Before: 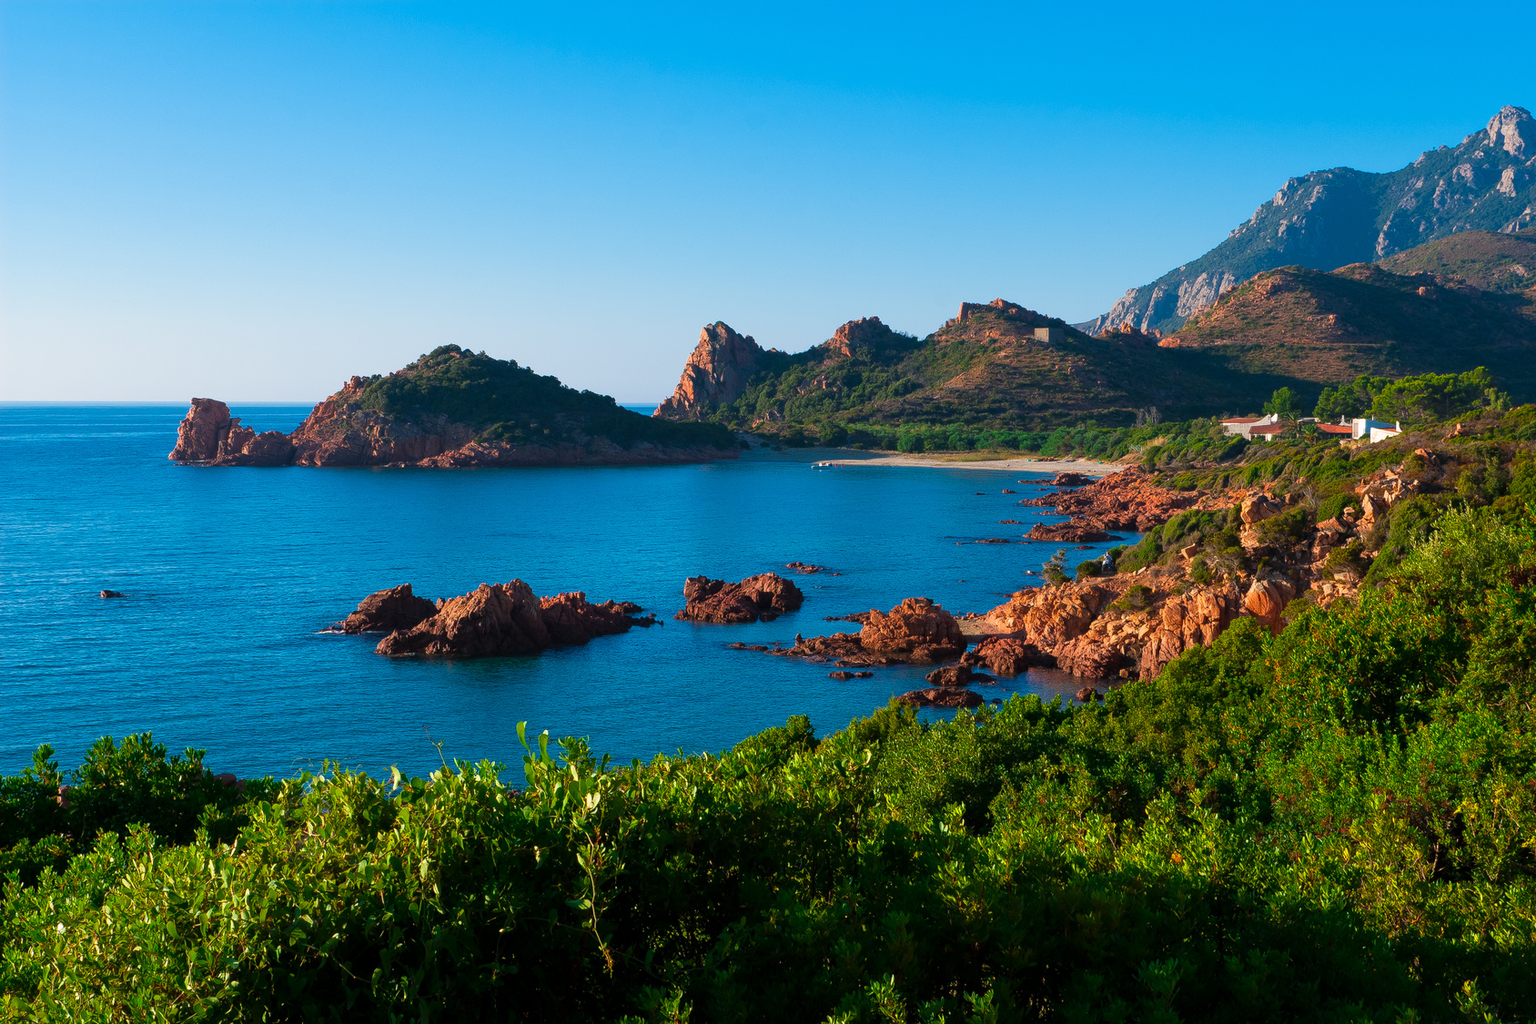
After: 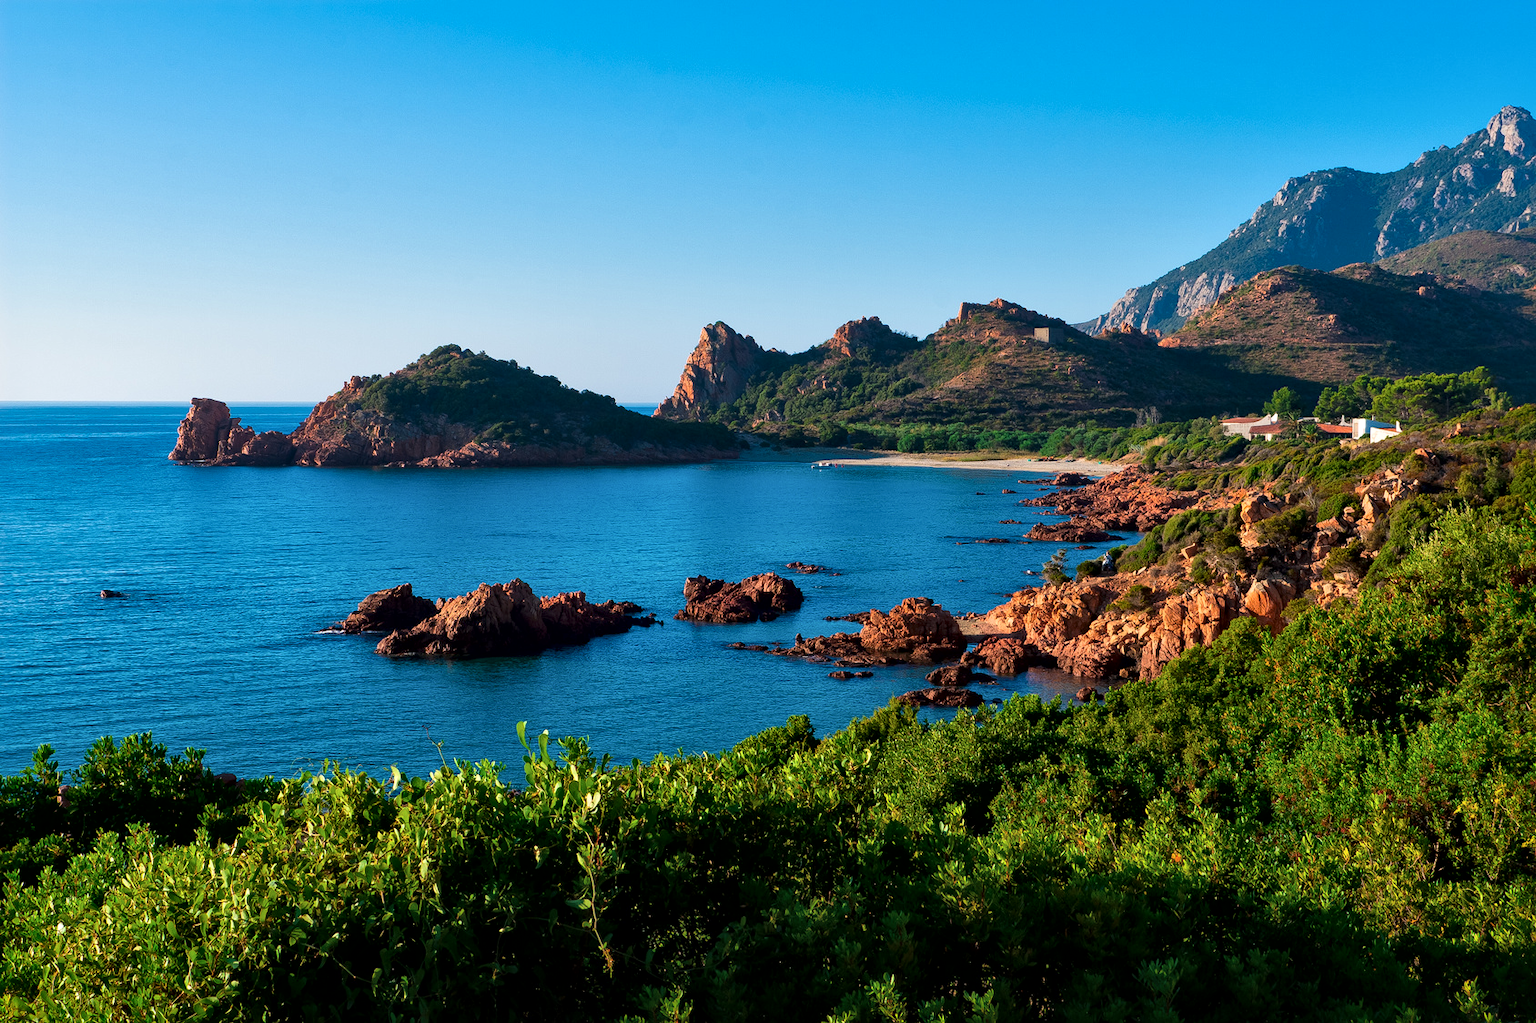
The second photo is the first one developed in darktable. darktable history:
local contrast: mode bilateral grid, contrast 25, coarseness 47, detail 151%, midtone range 0.2
color correction: highlights a* -0.137, highlights b* 0.137
